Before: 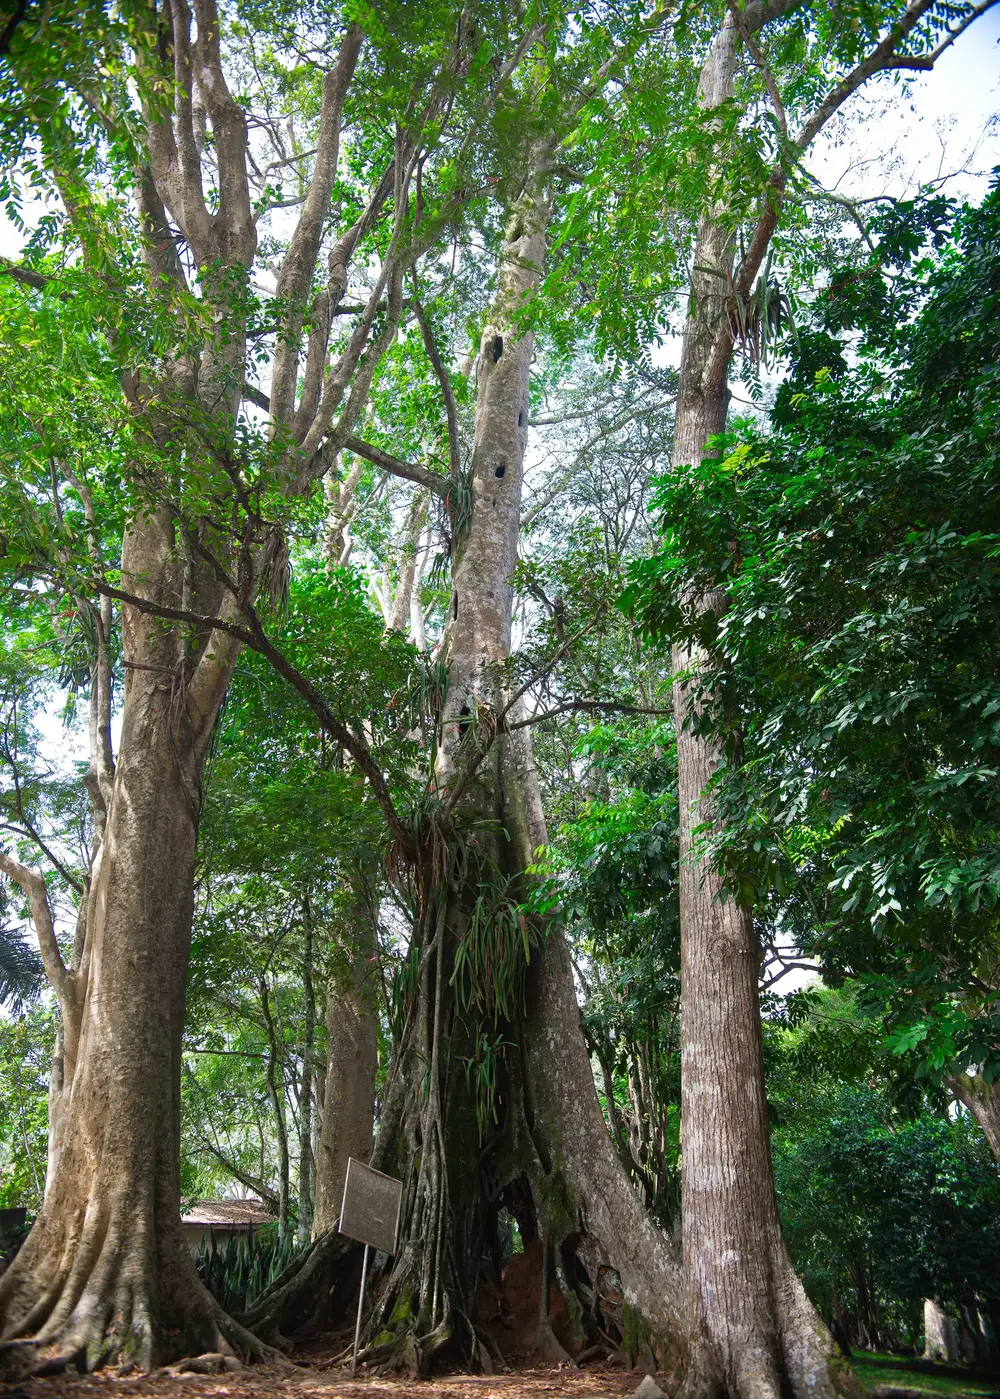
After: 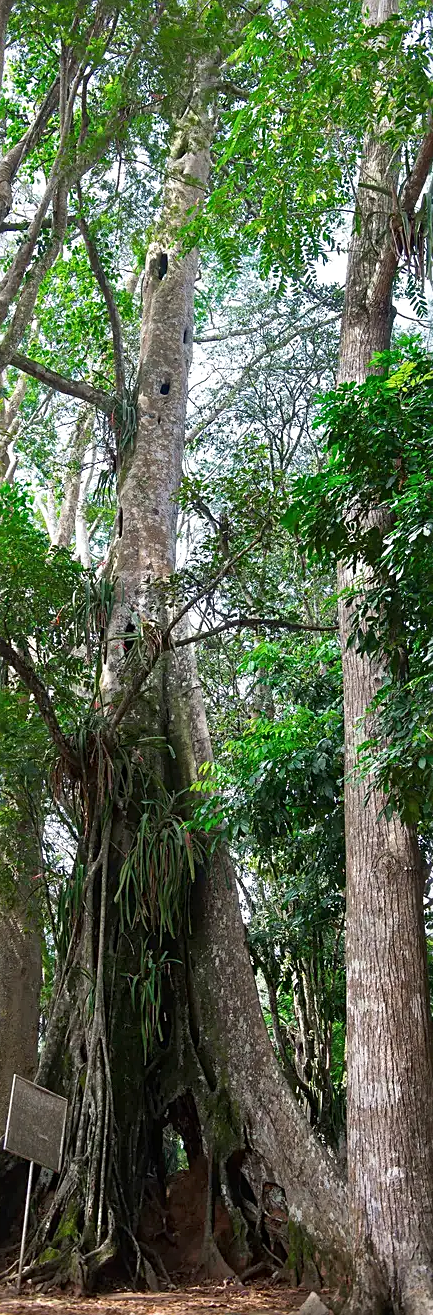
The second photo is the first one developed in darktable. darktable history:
sharpen: on, module defaults
crop: left 33.519%, top 5.987%, right 23.09%
local contrast: mode bilateral grid, contrast 20, coarseness 50, detail 119%, midtone range 0.2
